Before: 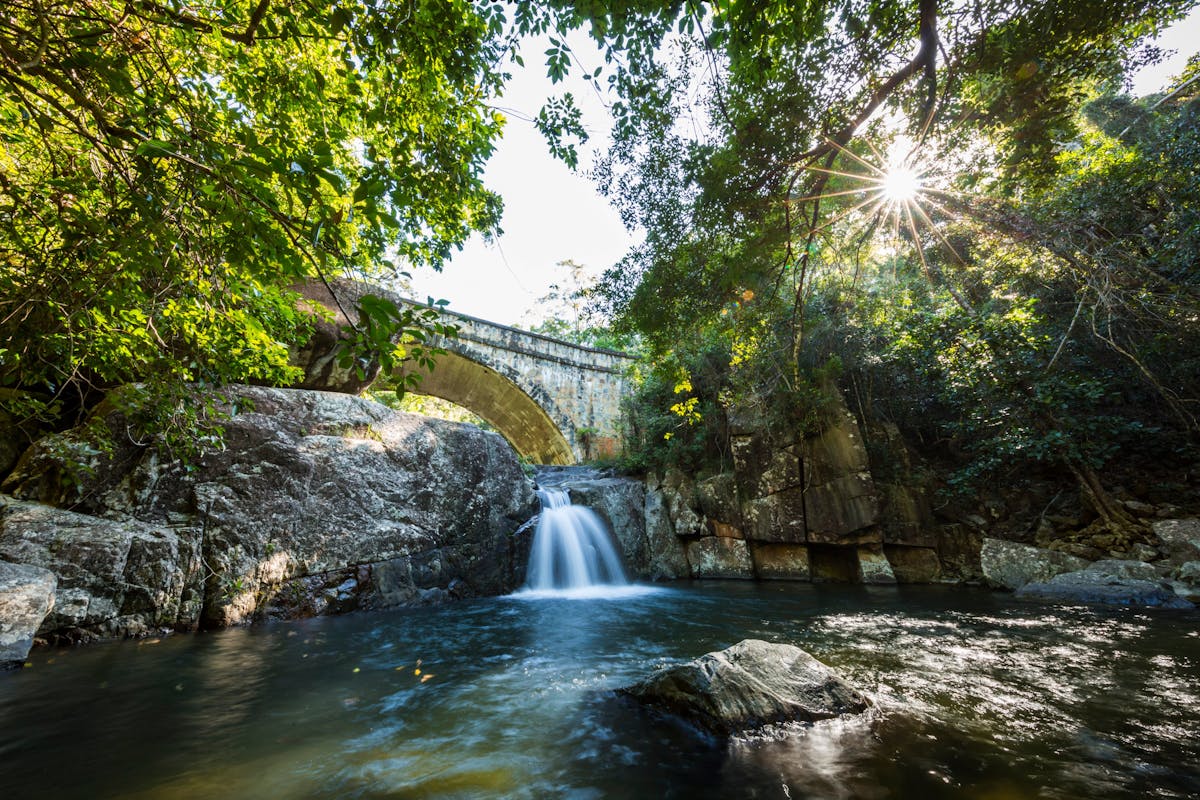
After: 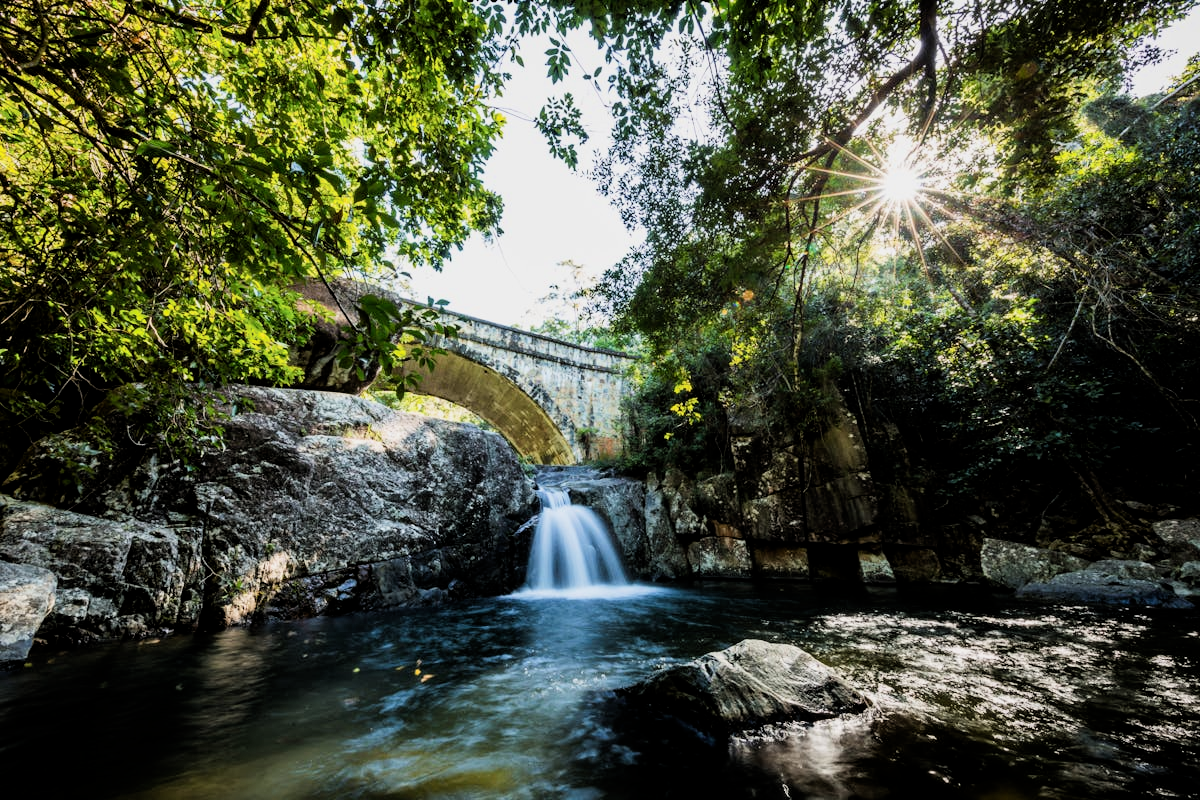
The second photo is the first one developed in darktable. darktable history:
filmic rgb: middle gray luminance 10.23%, black relative exposure -8.58 EV, white relative exposure 3.33 EV, target black luminance 0%, hardness 5.2, latitude 44.58%, contrast 1.304, highlights saturation mix 5.79%, shadows ↔ highlights balance 24.99%
